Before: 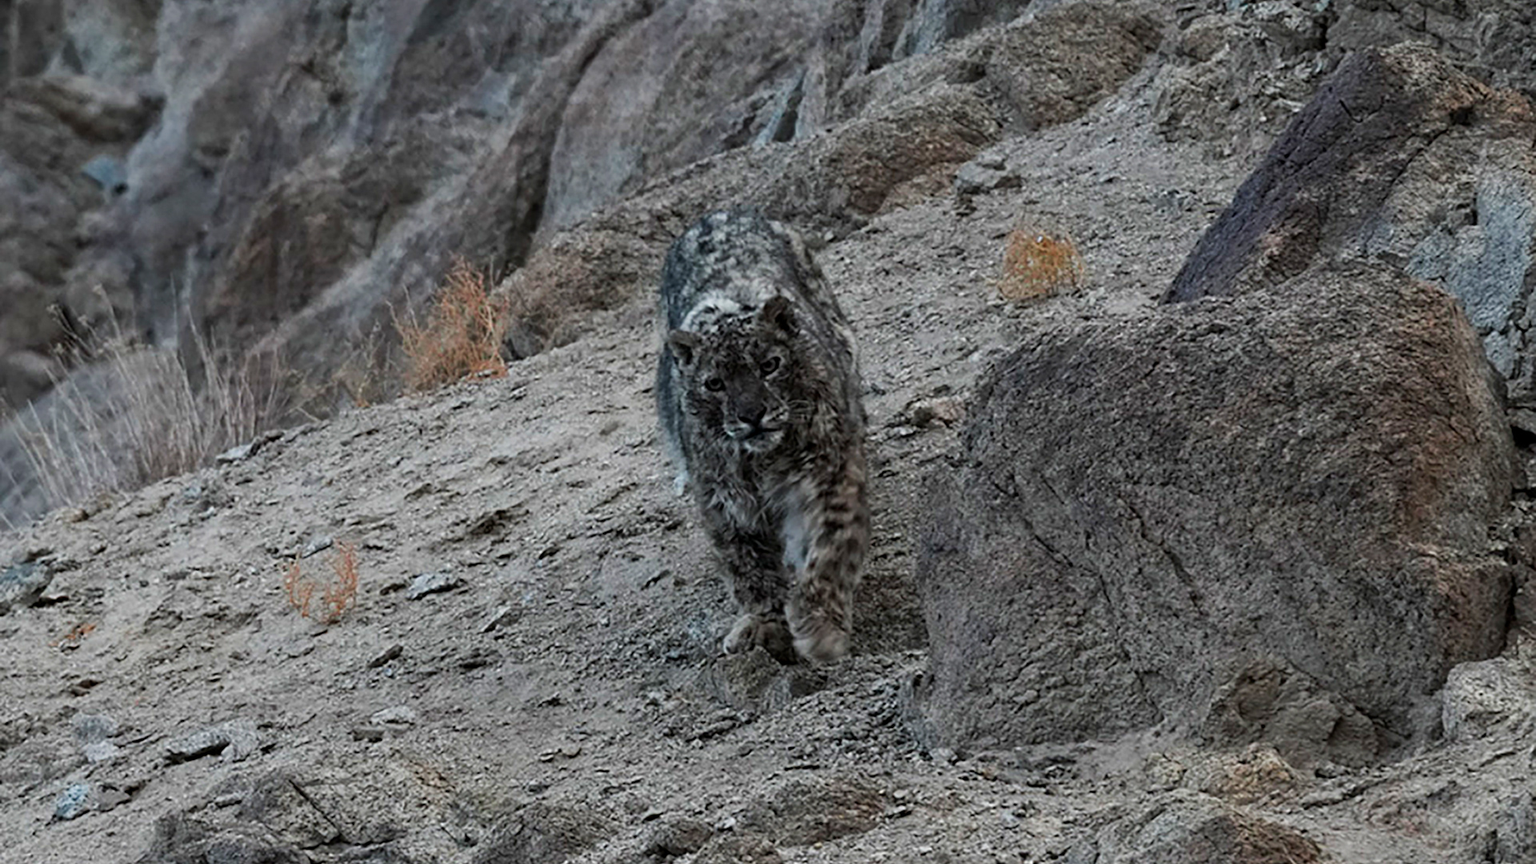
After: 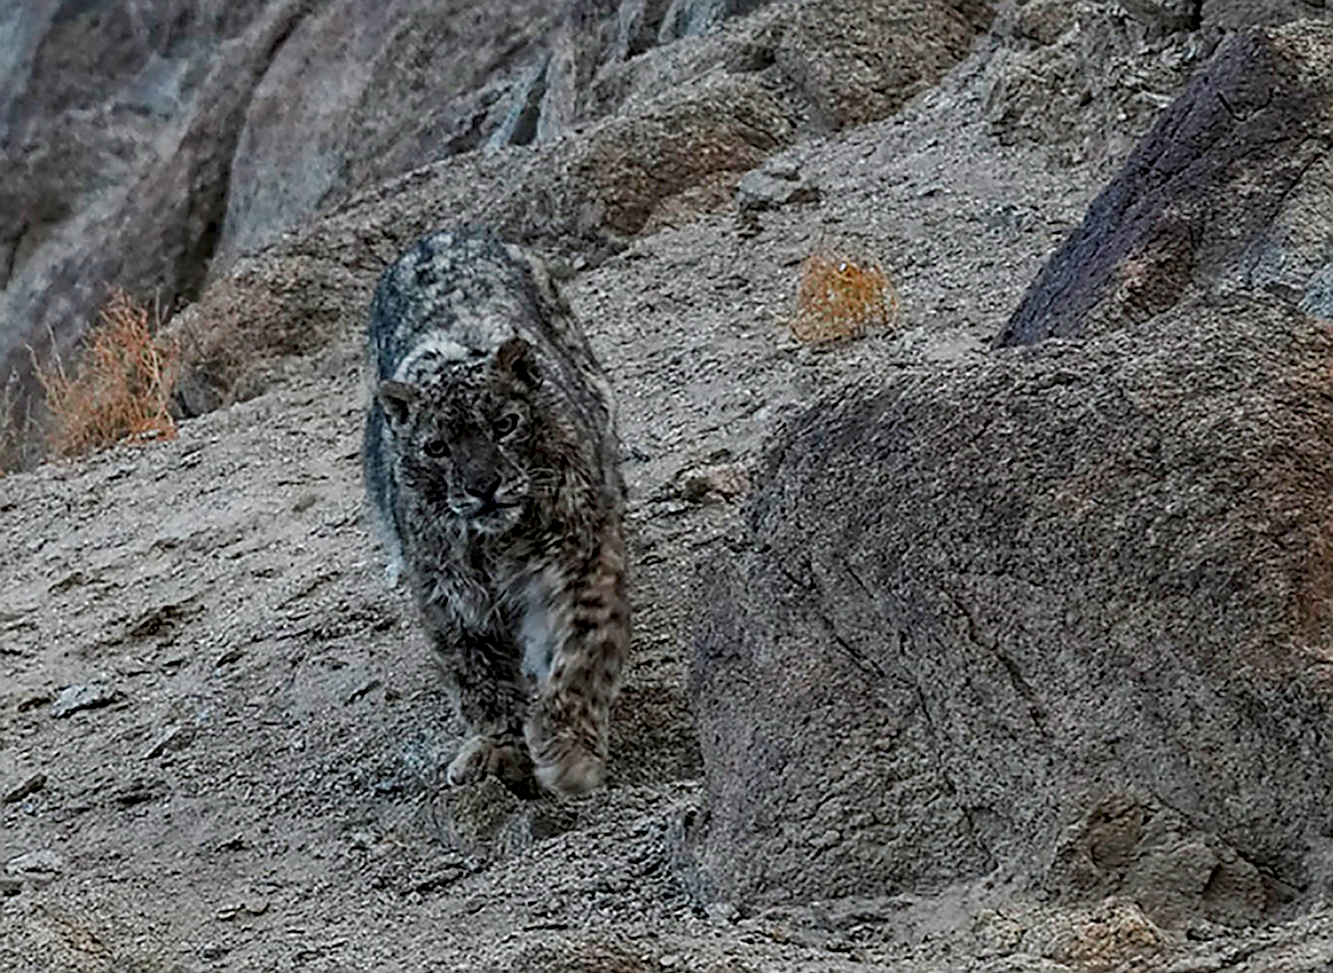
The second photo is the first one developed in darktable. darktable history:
color balance rgb: power › hue 329.19°, perceptual saturation grading › global saturation 20%, perceptual saturation grading › highlights -25.618%, perceptual saturation grading › shadows 26.101%, contrast -9.811%
tone equalizer: on, module defaults
sharpen: radius 1.373, amount 1.242, threshold 0.787
crop and rotate: left 23.832%, top 2.967%, right 6.696%, bottom 6.91%
local contrast: detail 130%
